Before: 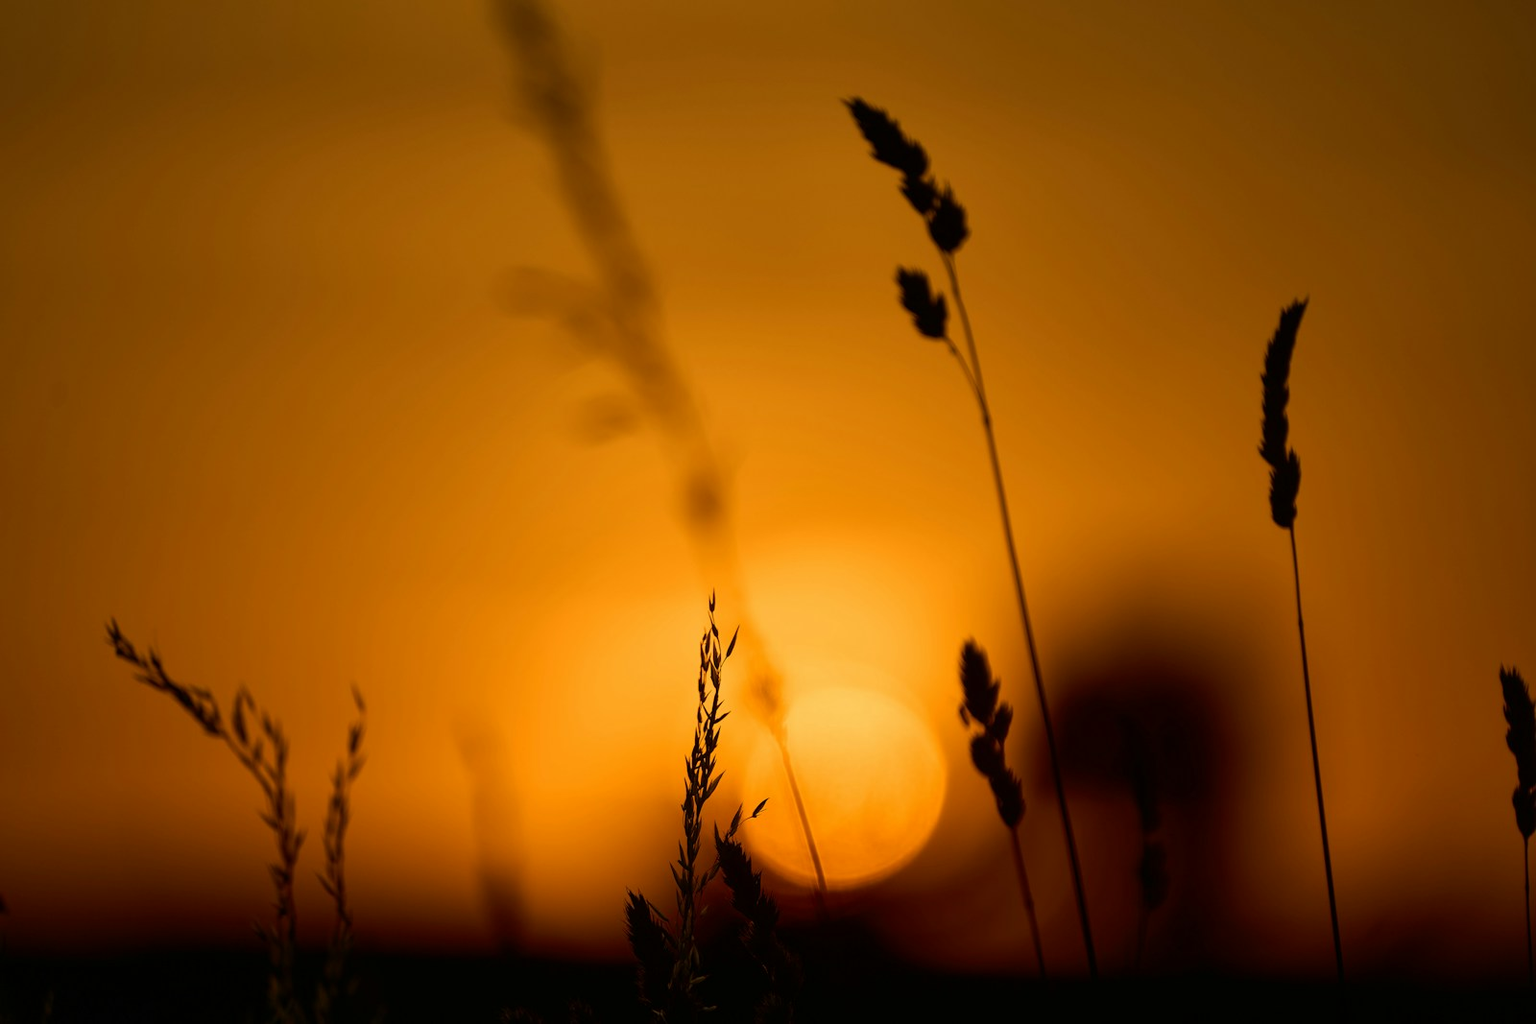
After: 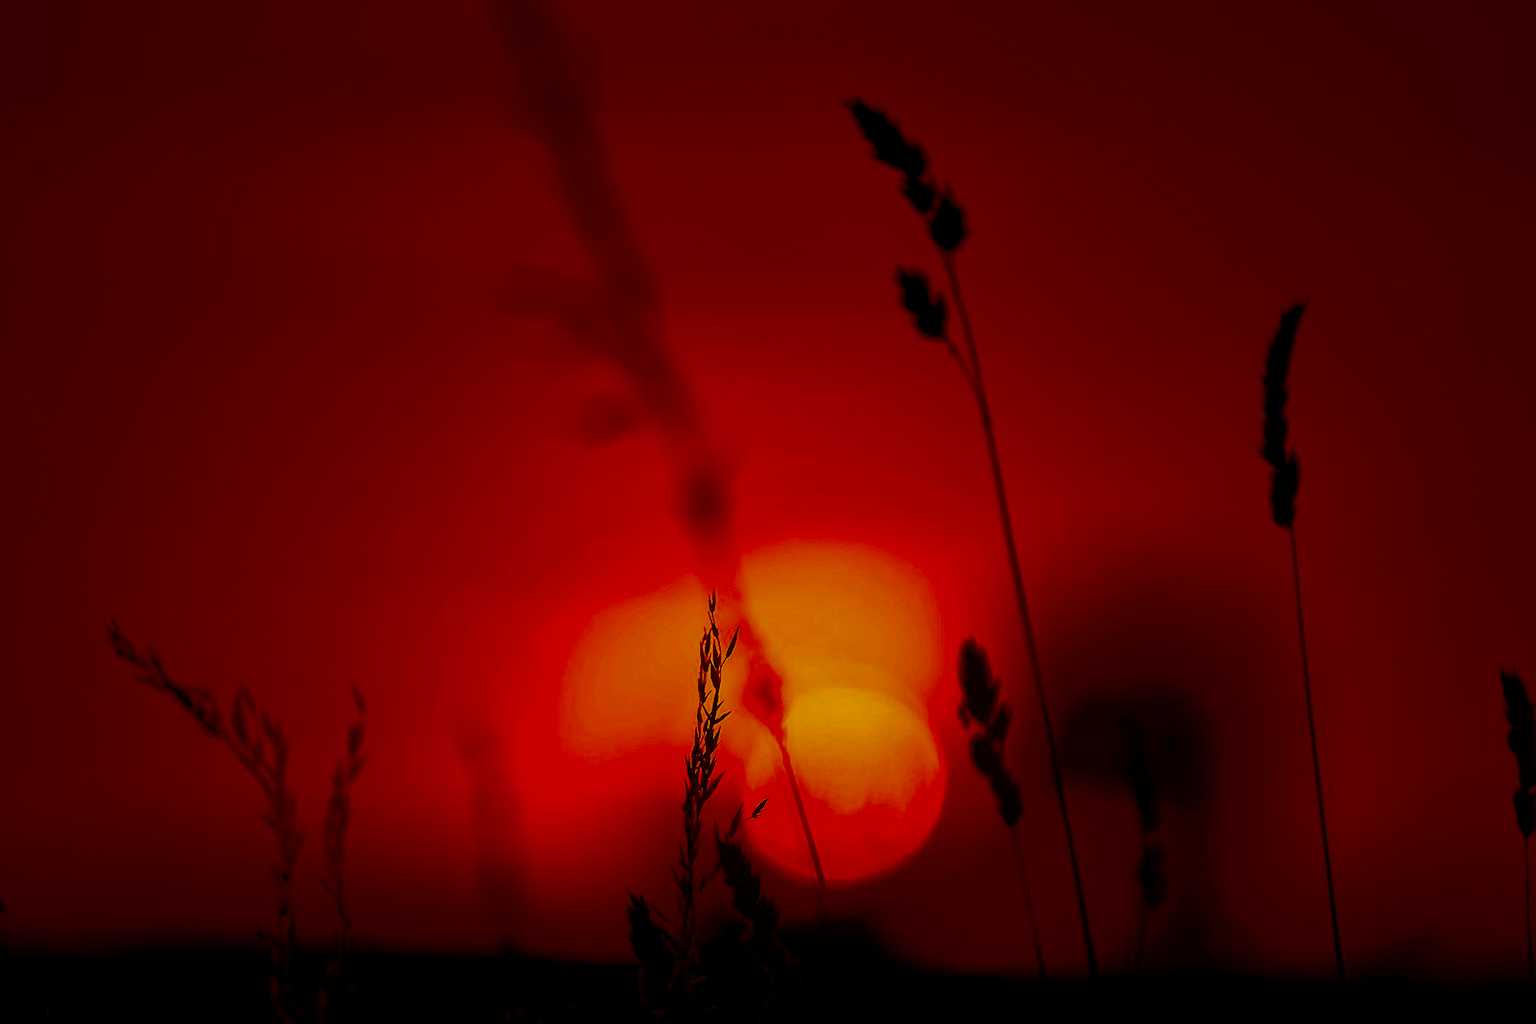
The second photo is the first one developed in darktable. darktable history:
sharpen: radius 1, threshold 1
local contrast: on, module defaults
contrast brightness saturation: brightness -1, saturation 1
